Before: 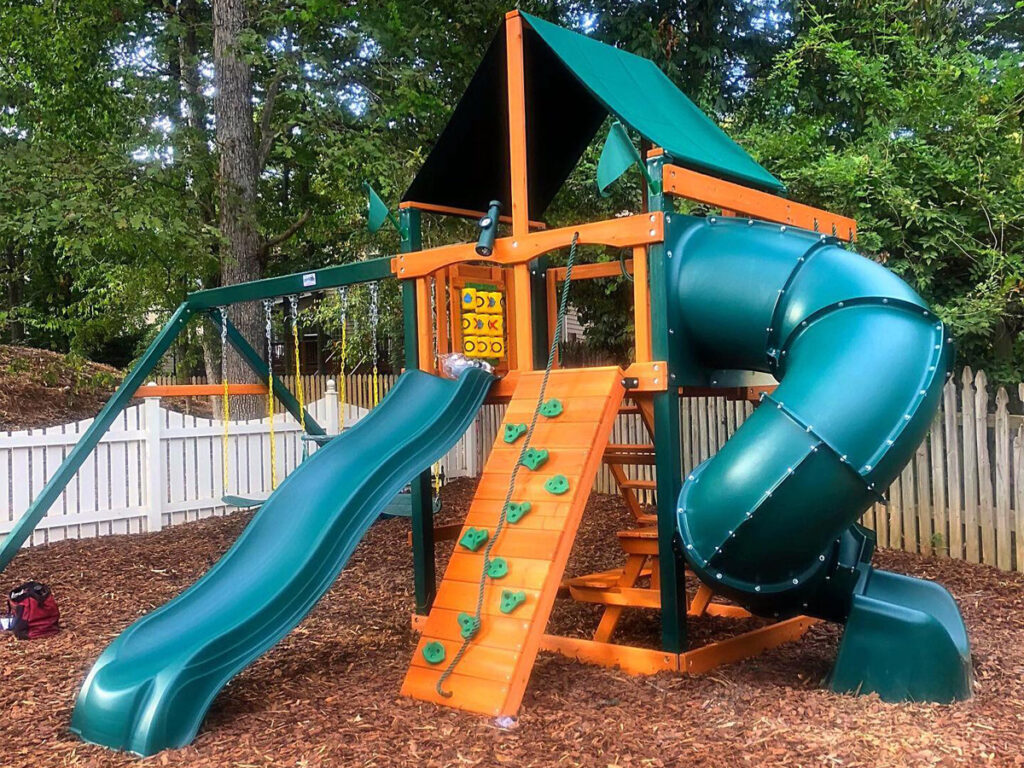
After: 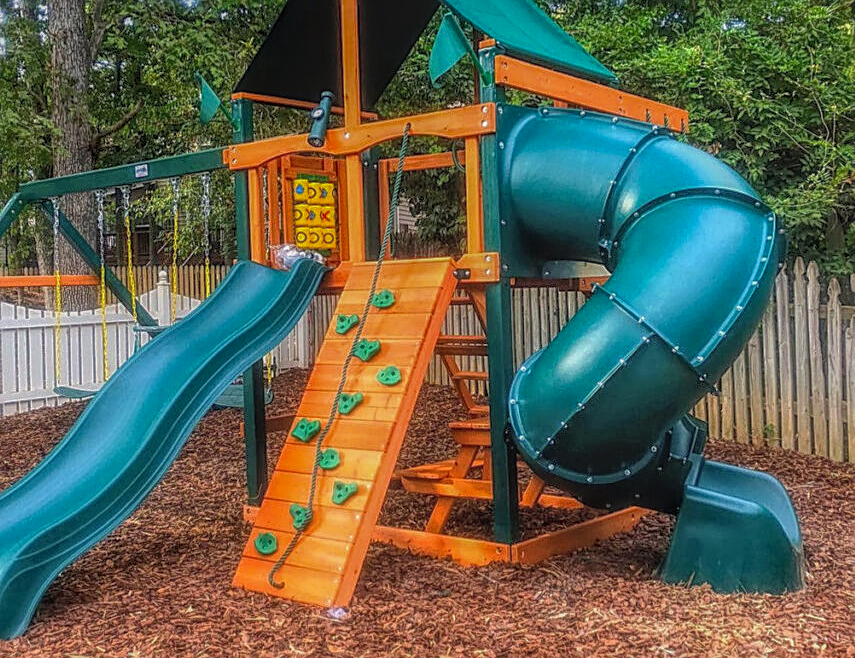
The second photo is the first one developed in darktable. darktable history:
sharpen: on, module defaults
local contrast: highlights 20%, shadows 27%, detail 199%, midtone range 0.2
crop: left 16.446%, top 14.215%
